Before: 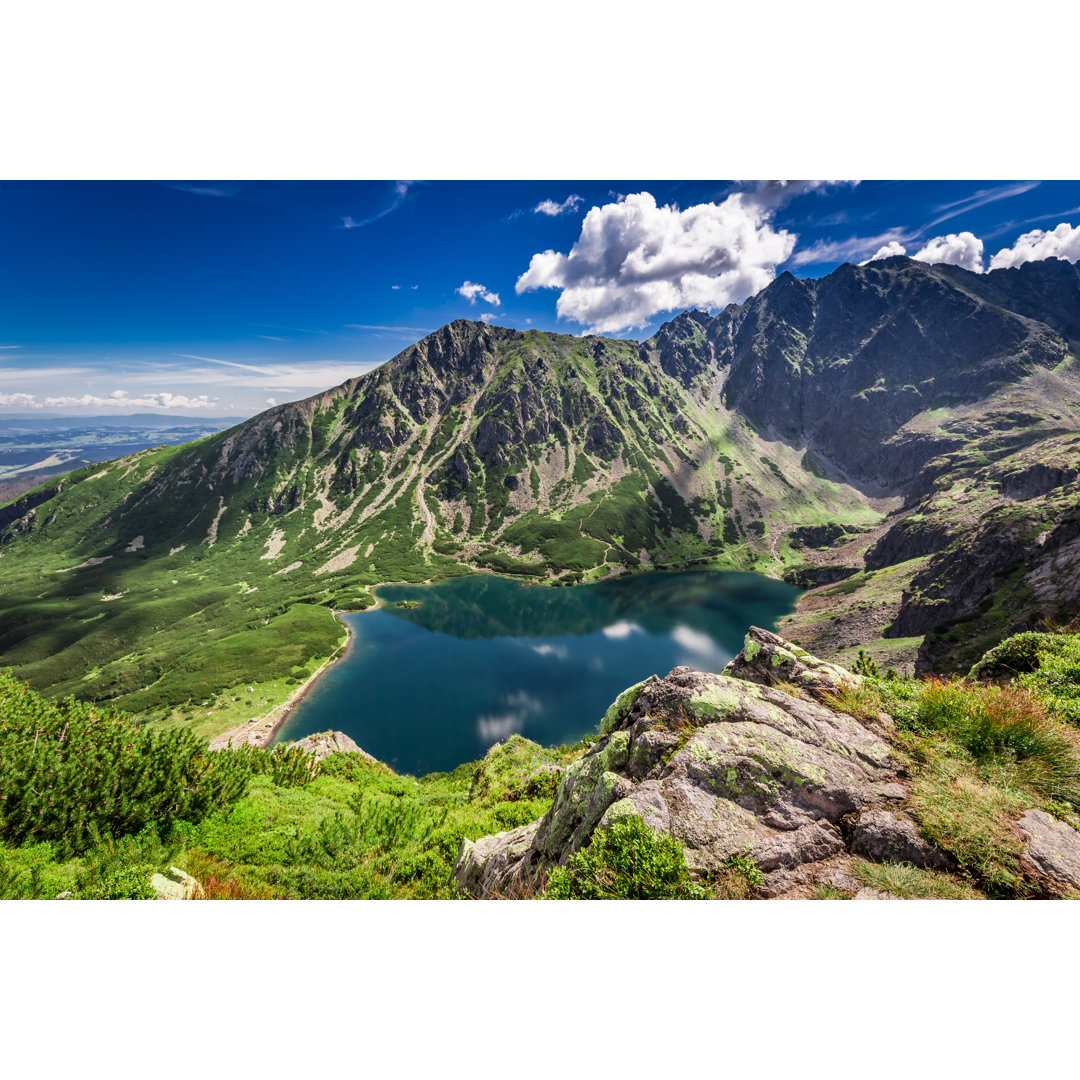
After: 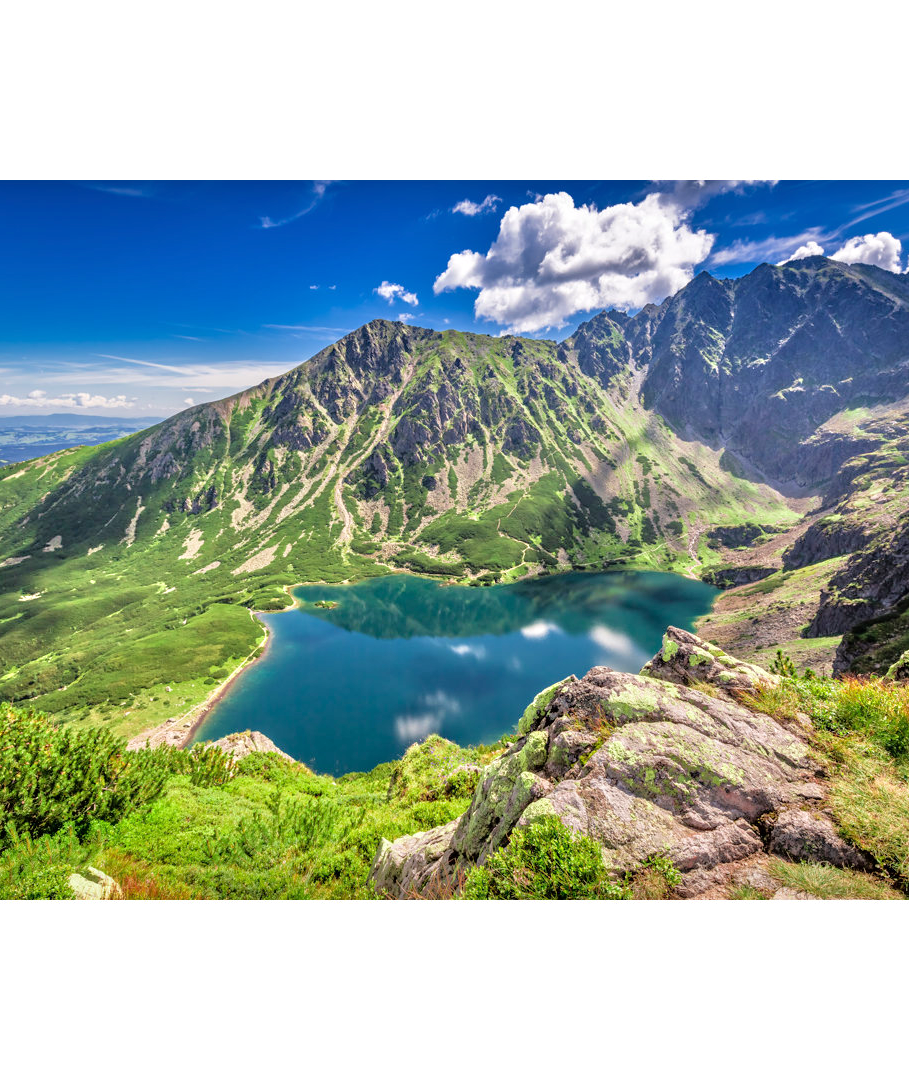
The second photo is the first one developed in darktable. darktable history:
crop: left 7.598%, right 7.873%
tone equalizer: -7 EV 0.15 EV, -6 EV 0.6 EV, -5 EV 1.15 EV, -4 EV 1.33 EV, -3 EV 1.15 EV, -2 EV 0.6 EV, -1 EV 0.15 EV, mask exposure compensation -0.5 EV
velvia: strength 15%
